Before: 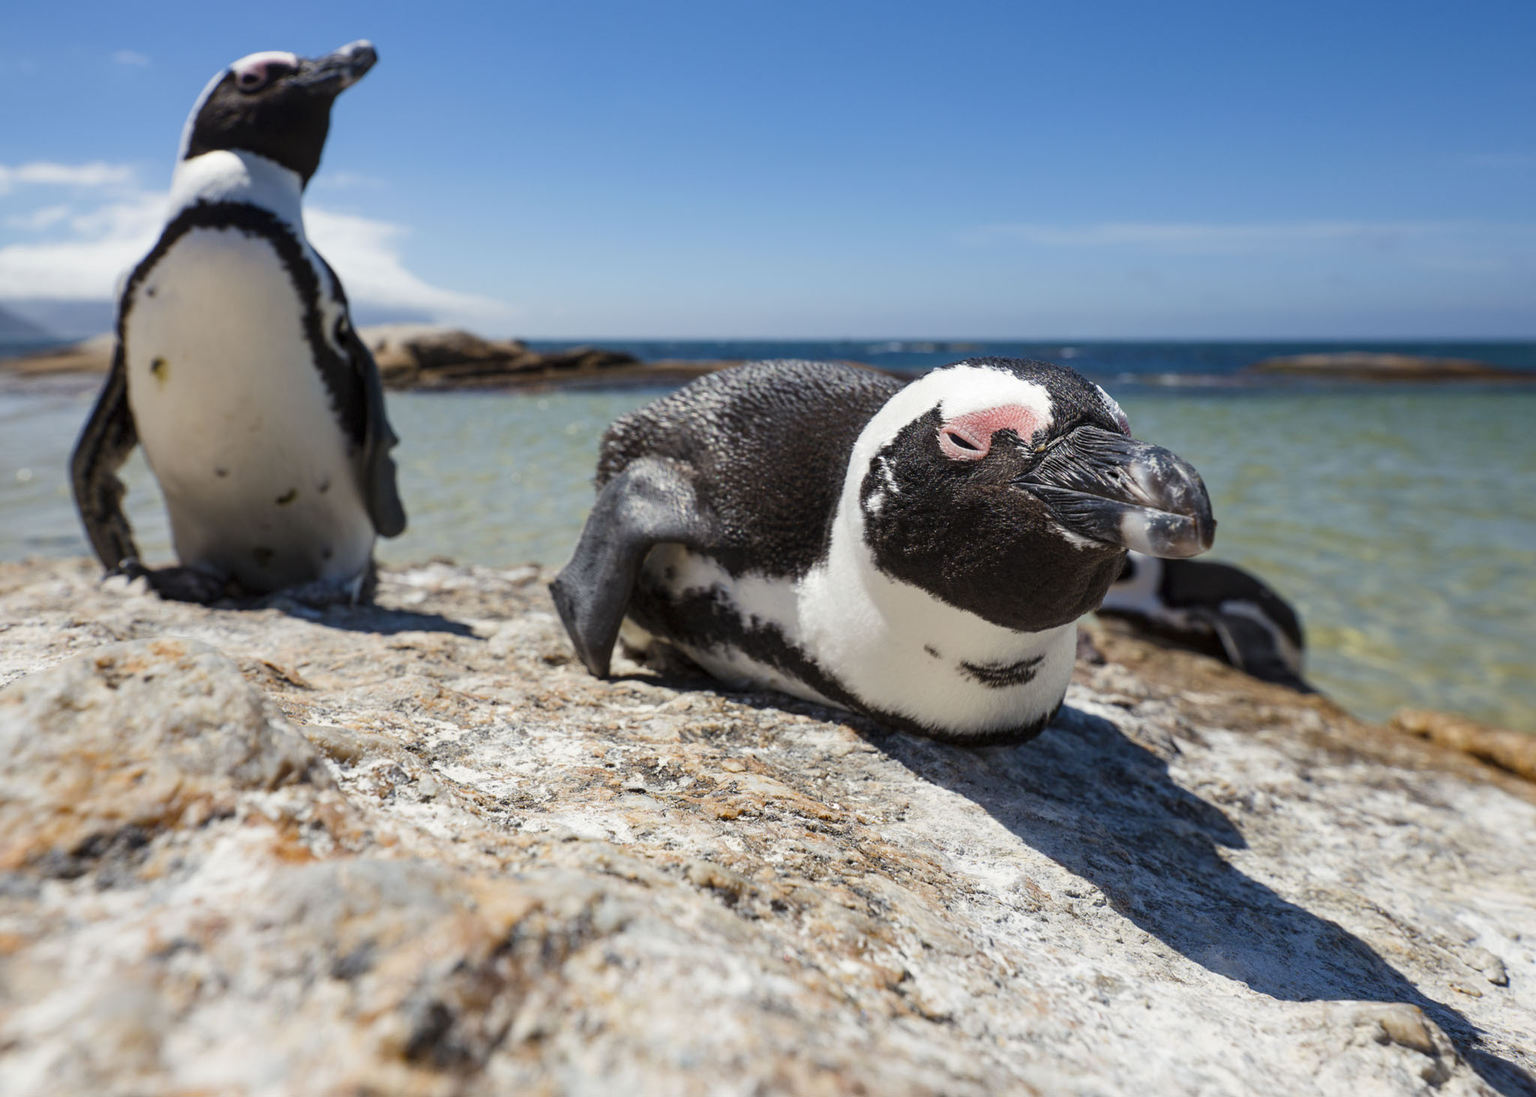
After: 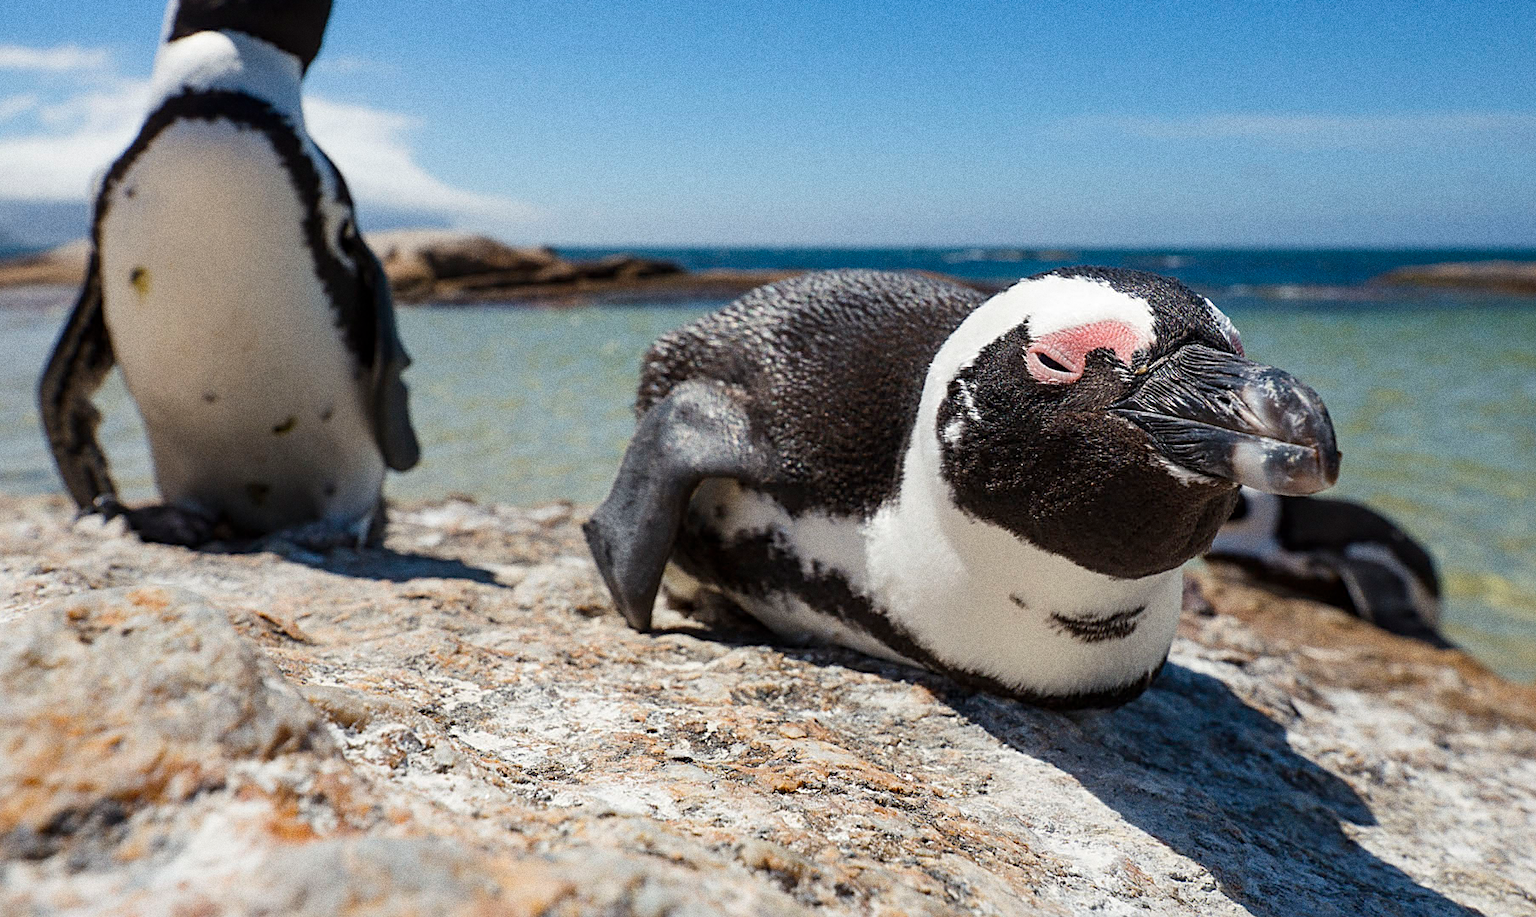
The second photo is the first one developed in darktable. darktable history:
sharpen: on, module defaults
crop and rotate: left 2.425%, top 11.305%, right 9.6%, bottom 15.08%
grain: coarseness 0.09 ISO, strength 40%
